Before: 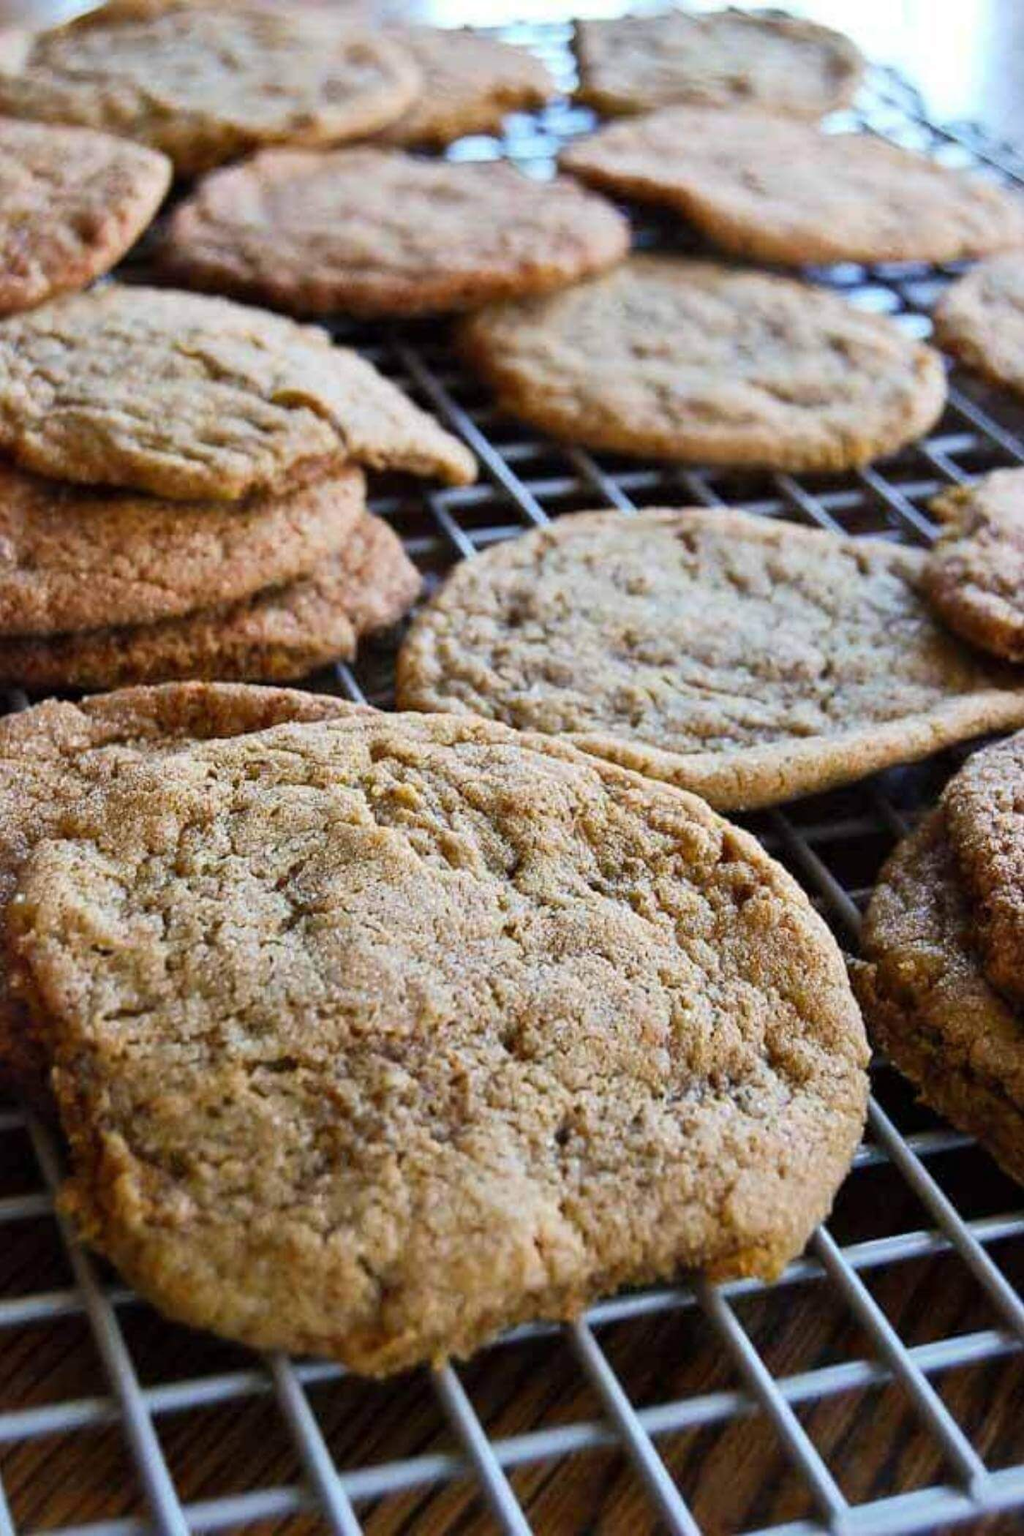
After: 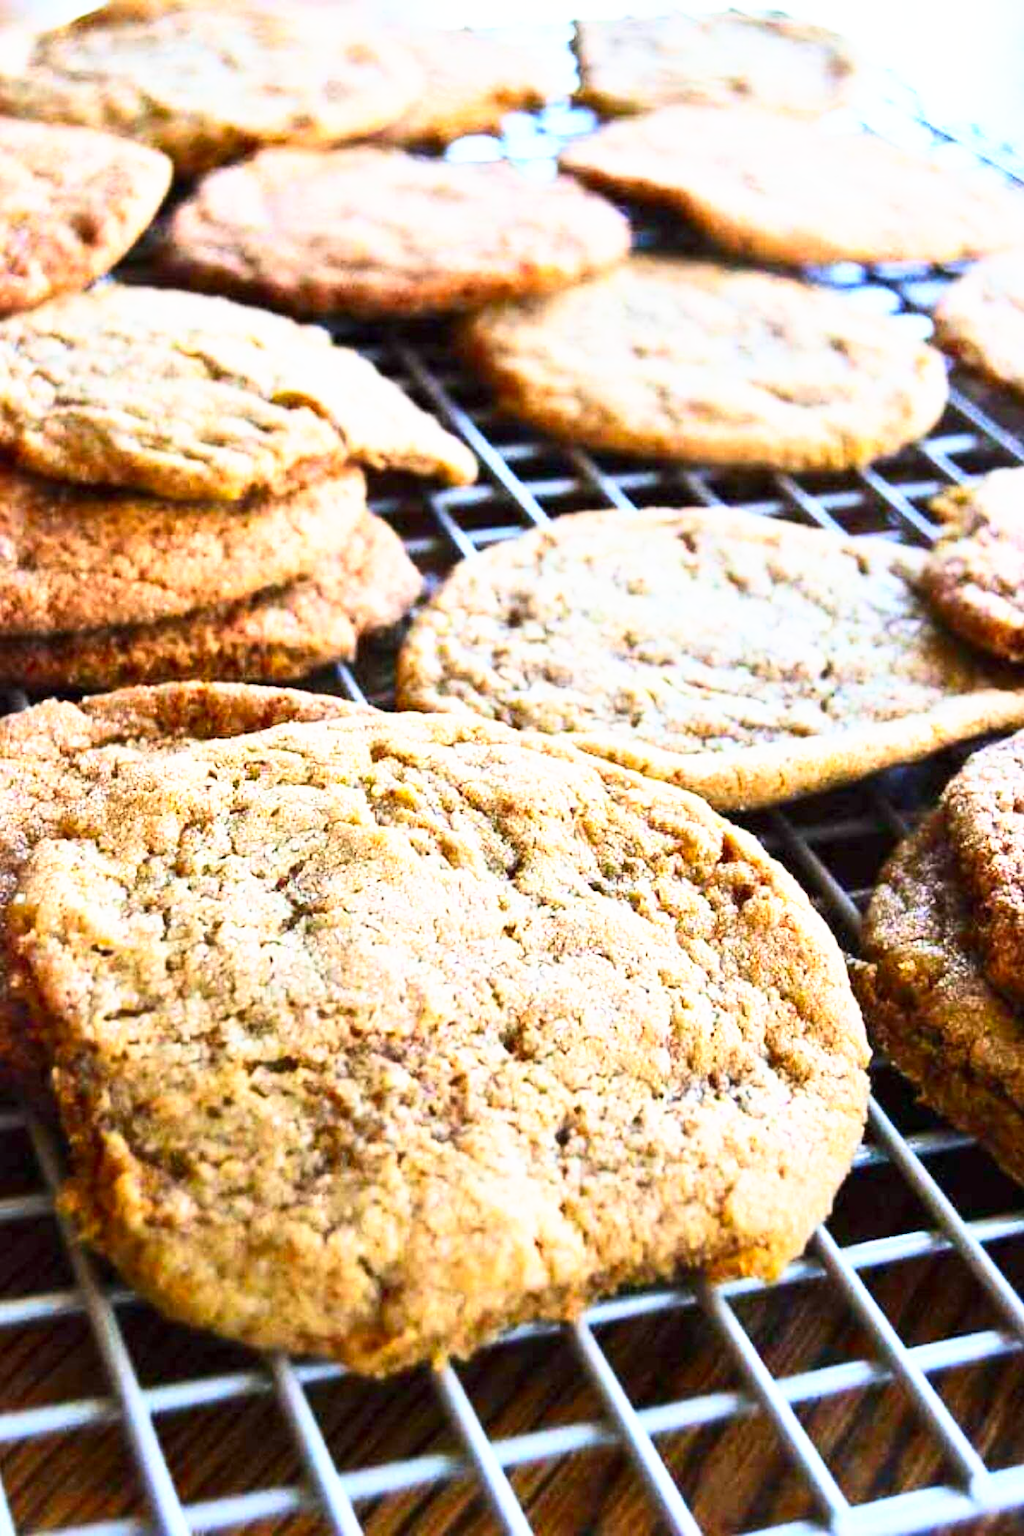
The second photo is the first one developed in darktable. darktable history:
base curve: curves: ch0 [(0, 0) (0.495, 0.917) (1, 1)], preserve colors none
contrast brightness saturation: contrast 0.231, brightness 0.109, saturation 0.285
